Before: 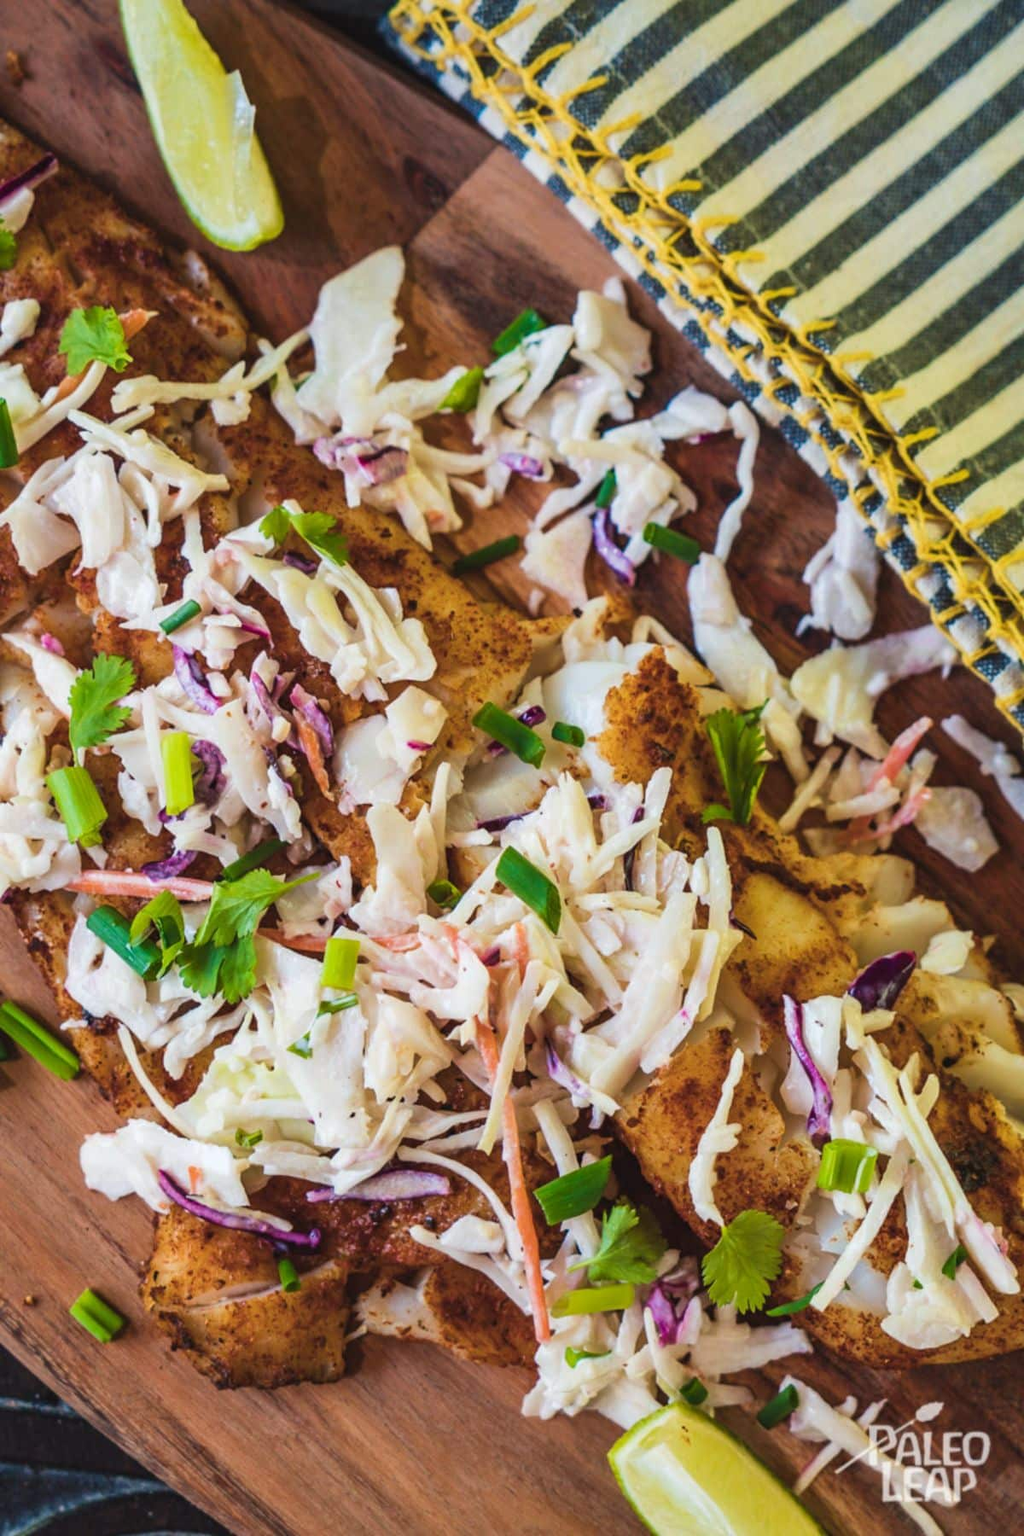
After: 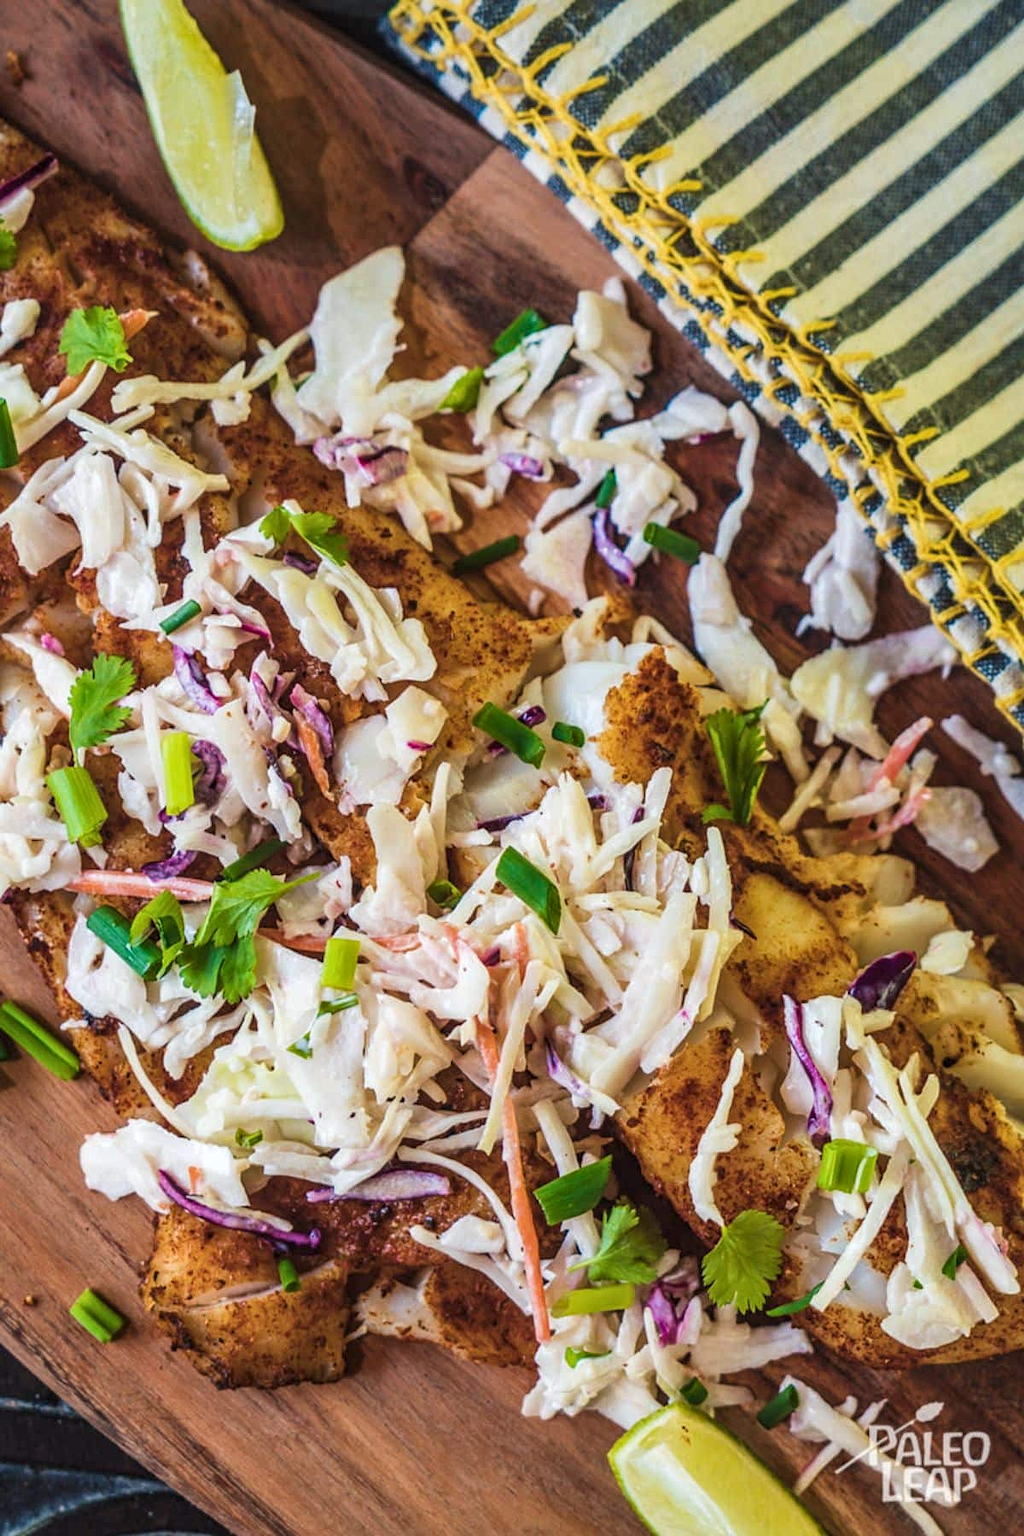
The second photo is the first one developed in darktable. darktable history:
sharpen: radius 1.272, amount 0.305, threshold 0
local contrast: on, module defaults
